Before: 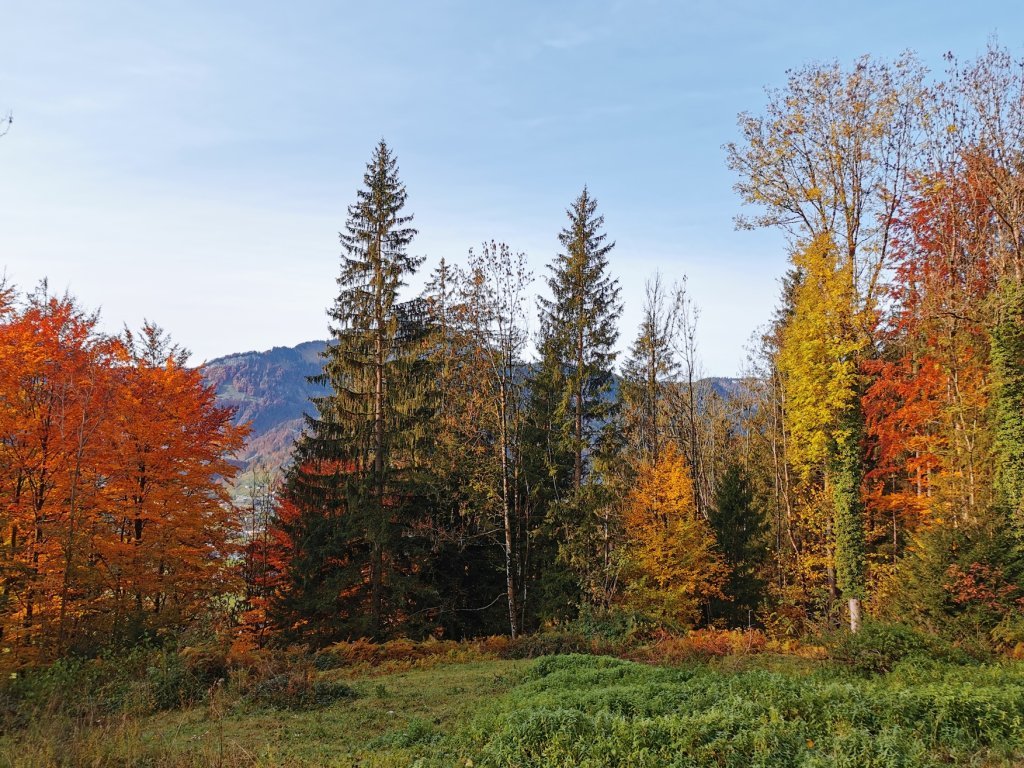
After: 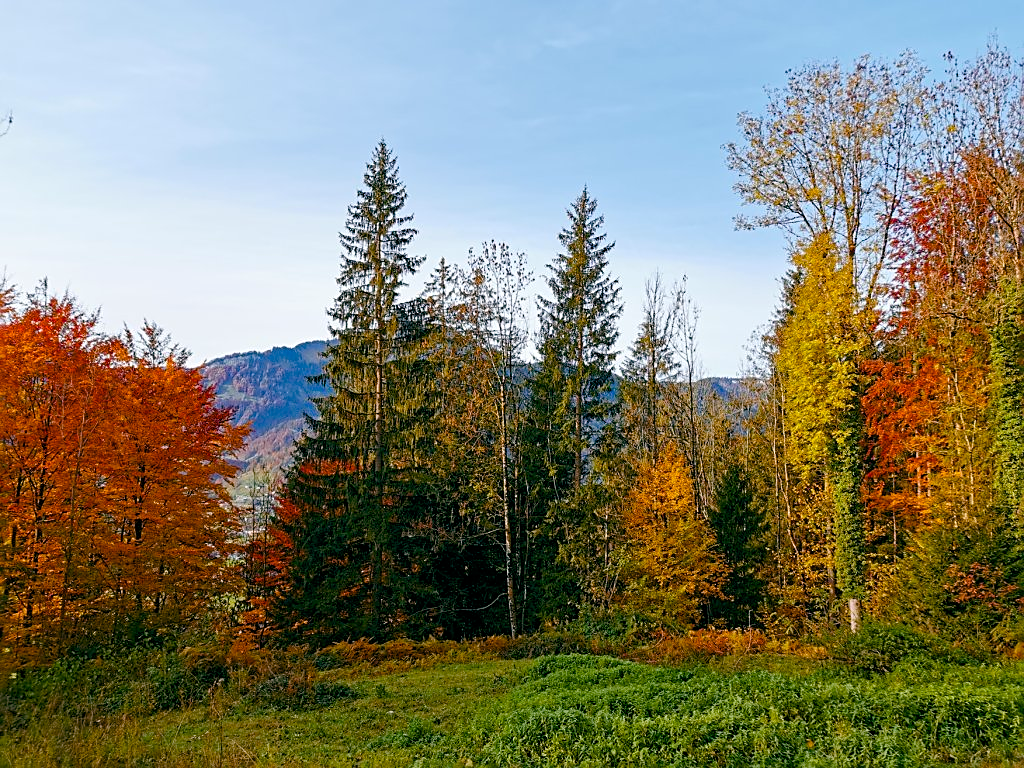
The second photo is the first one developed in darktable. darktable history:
sharpen: on, module defaults
color balance rgb: global offset › luminance -0.32%, global offset › chroma 0.11%, global offset › hue 164.85°, perceptual saturation grading › global saturation 34.644%, perceptual saturation grading › highlights -25.552%, perceptual saturation grading › shadows 49.447%
